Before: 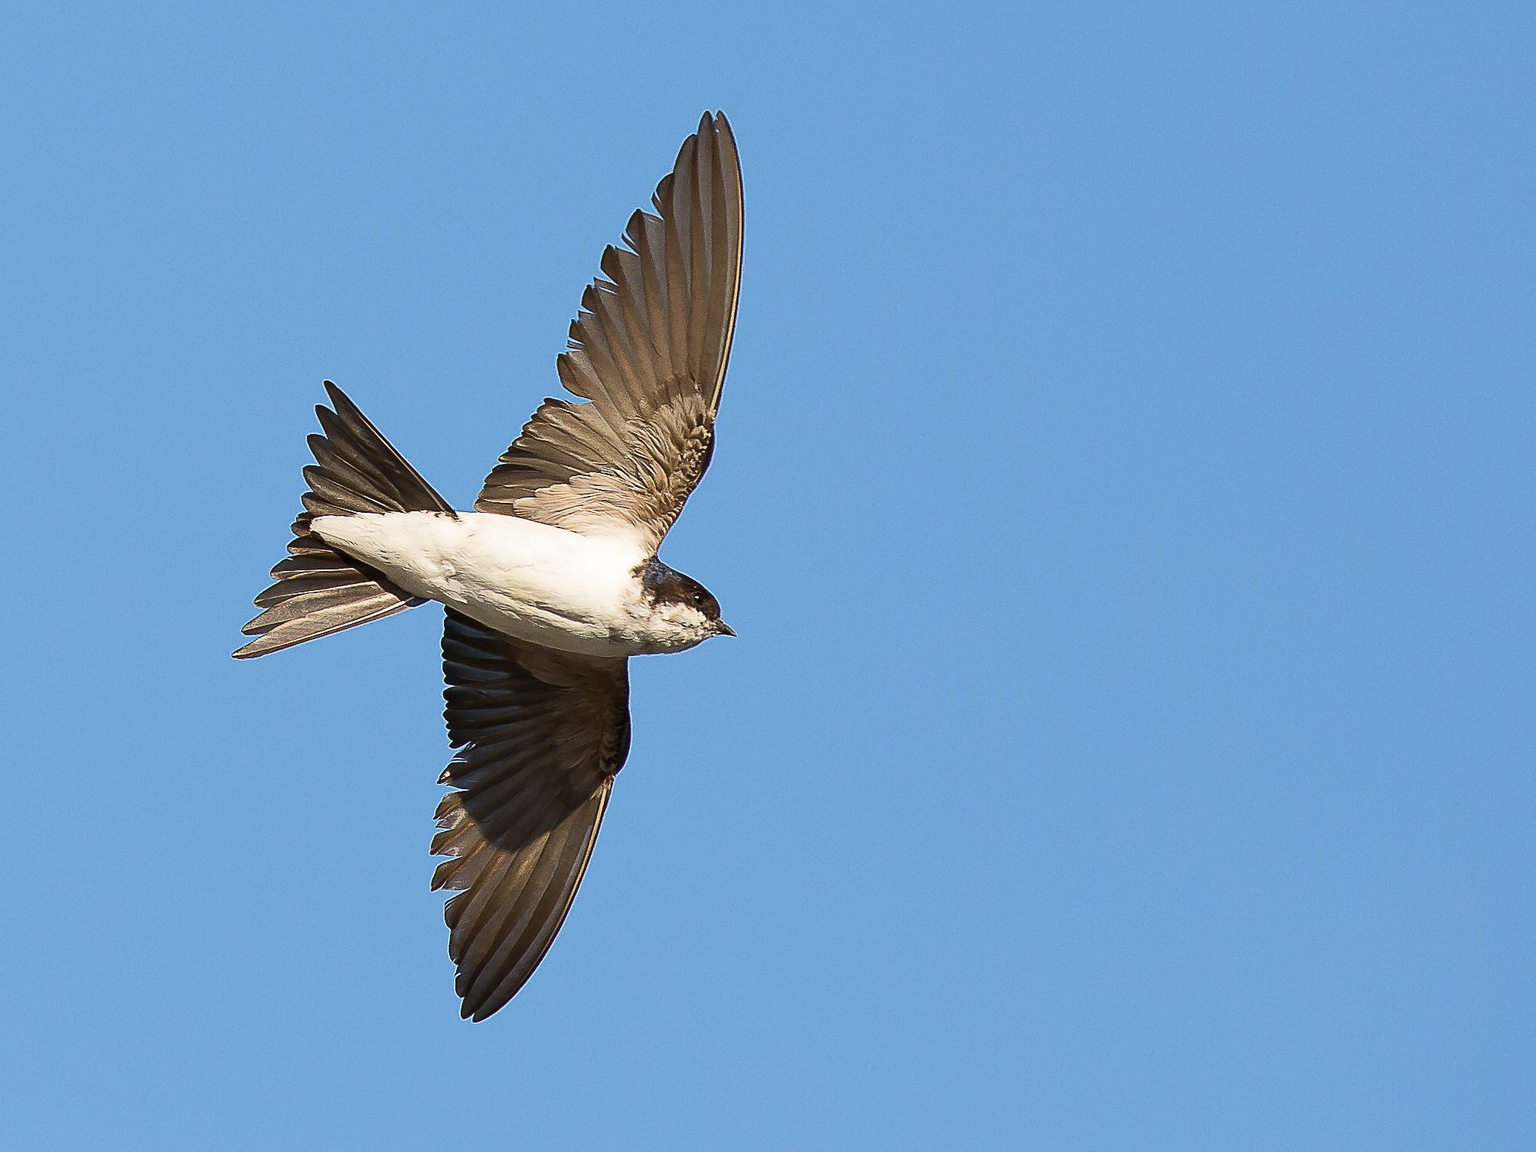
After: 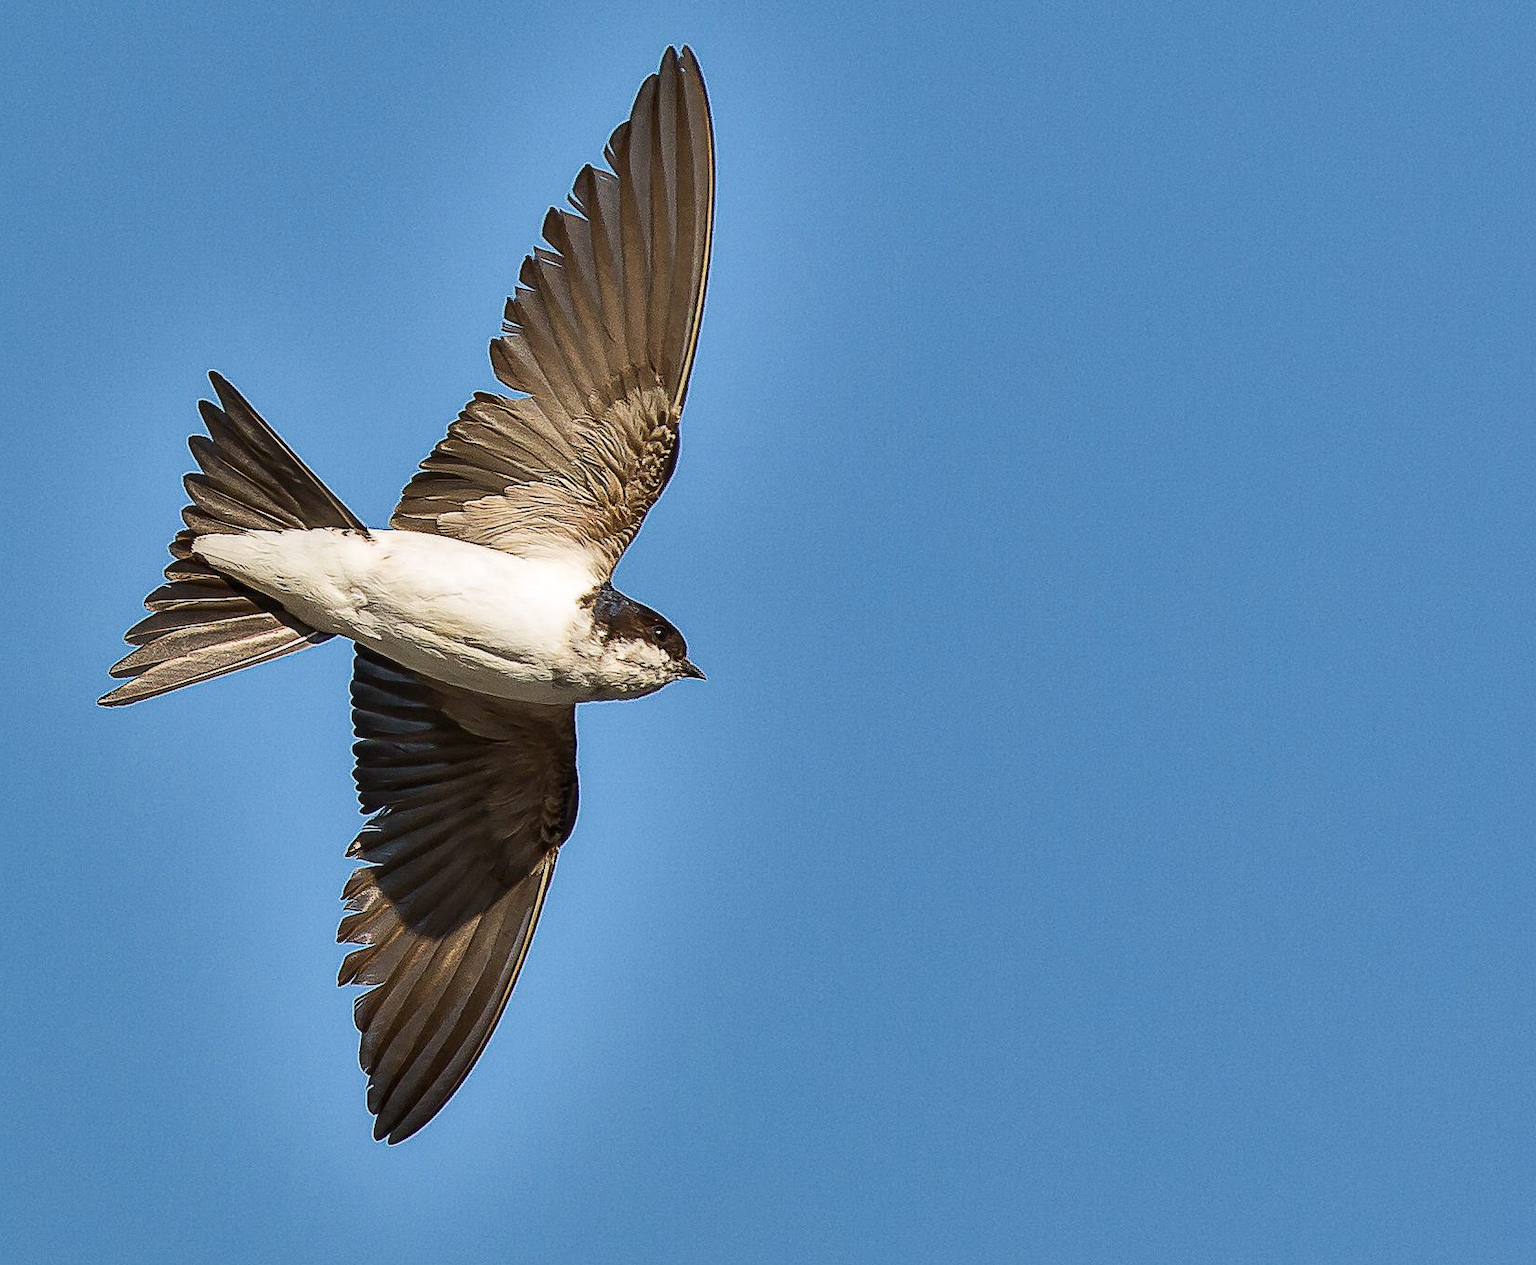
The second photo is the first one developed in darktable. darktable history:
shadows and highlights: shadows 17.83, highlights -83.14, soften with gaussian
local contrast: on, module defaults
crop: left 9.838%, top 6.347%, right 7.192%, bottom 2.438%
